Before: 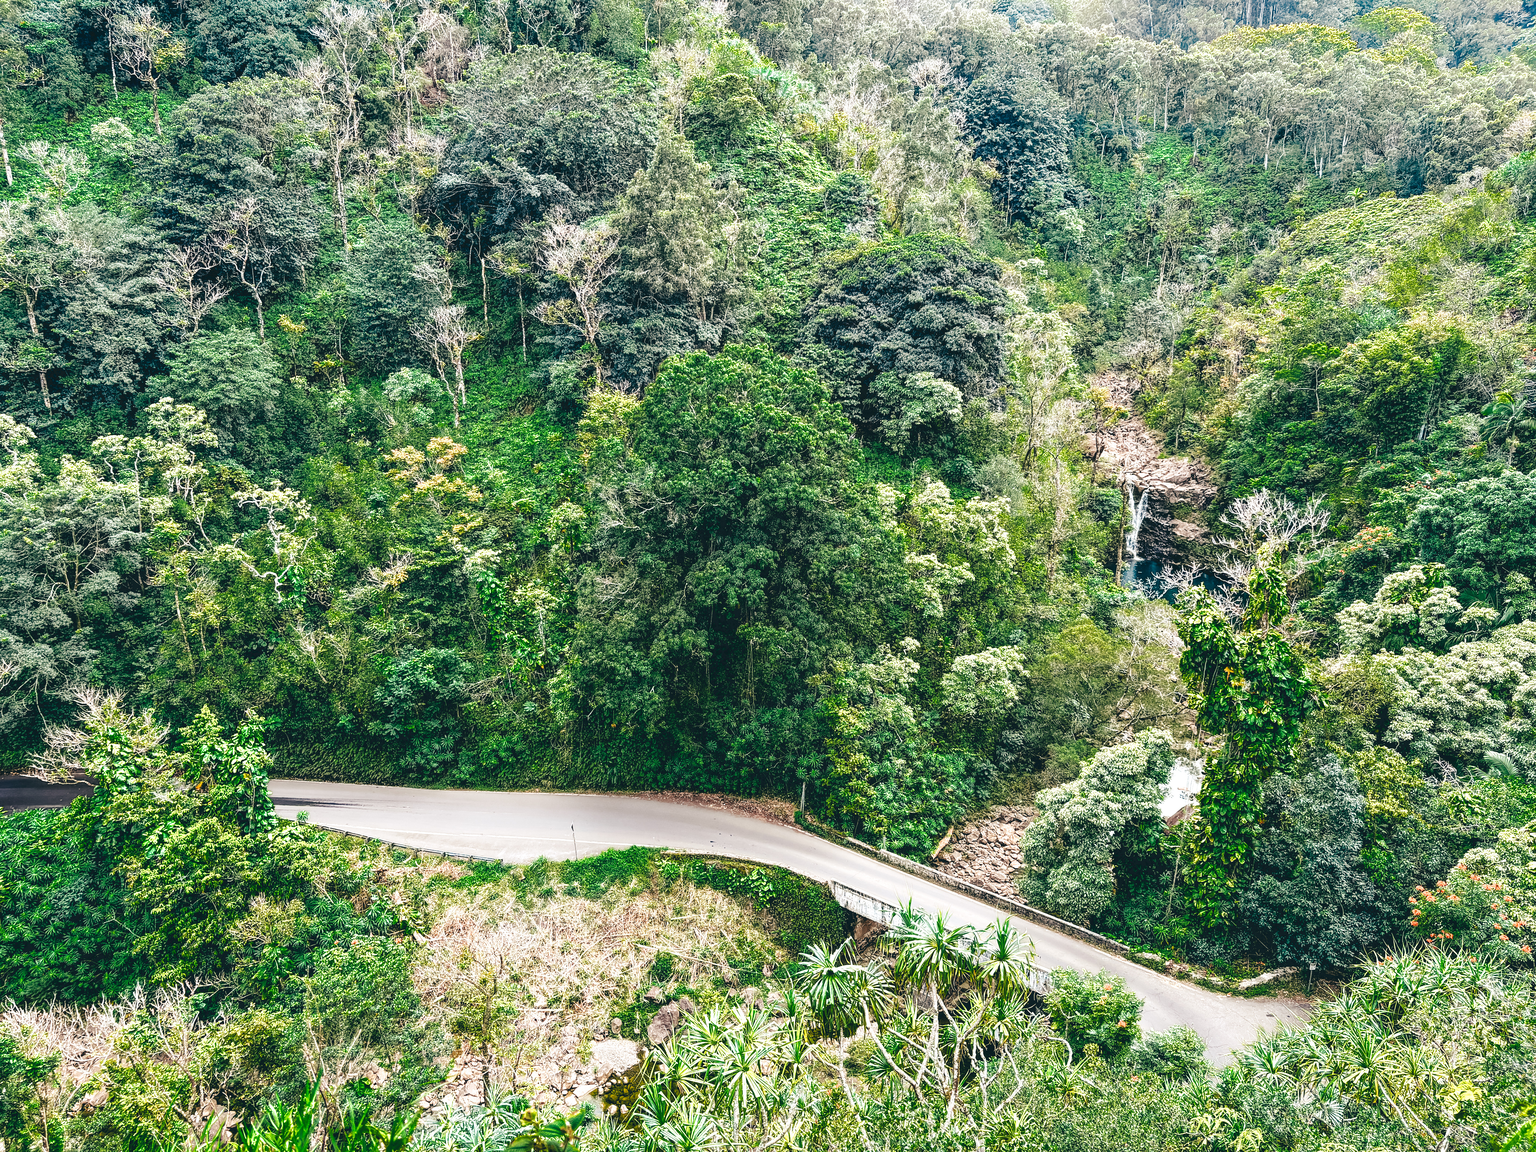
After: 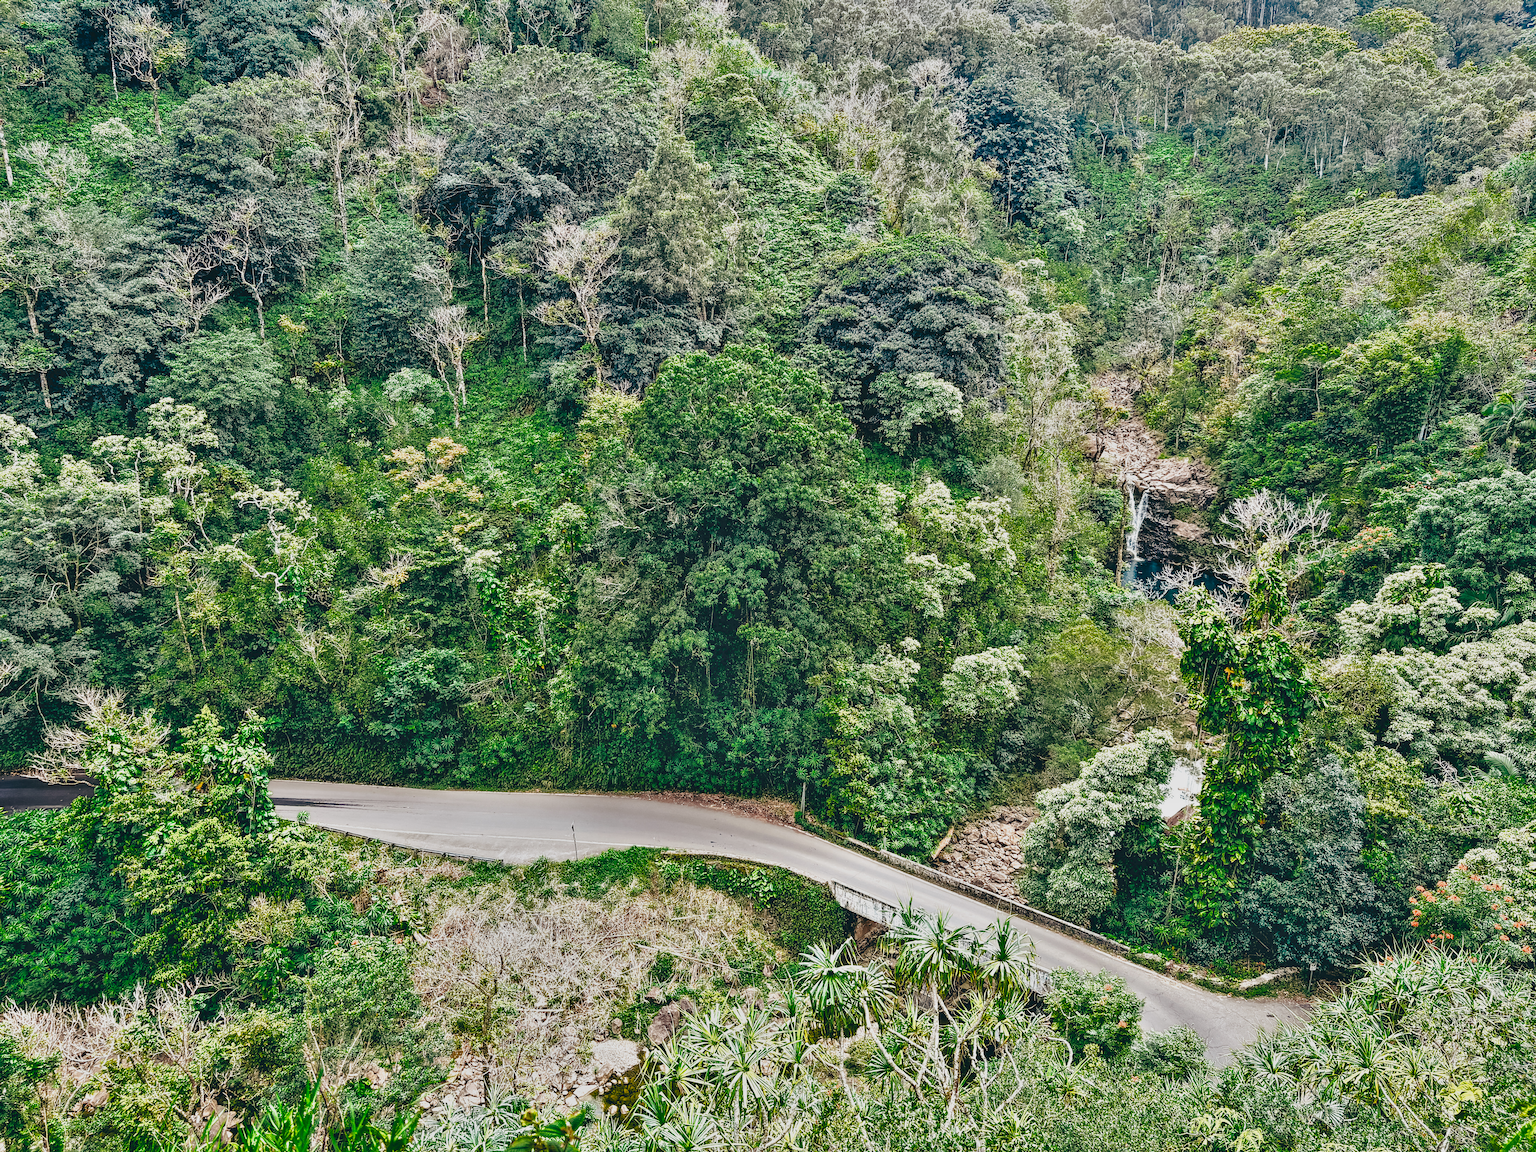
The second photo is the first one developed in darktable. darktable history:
shadows and highlights: shadows 79.29, white point adjustment -9, highlights -61.34, highlights color adjustment 0.885%, soften with gaussian
